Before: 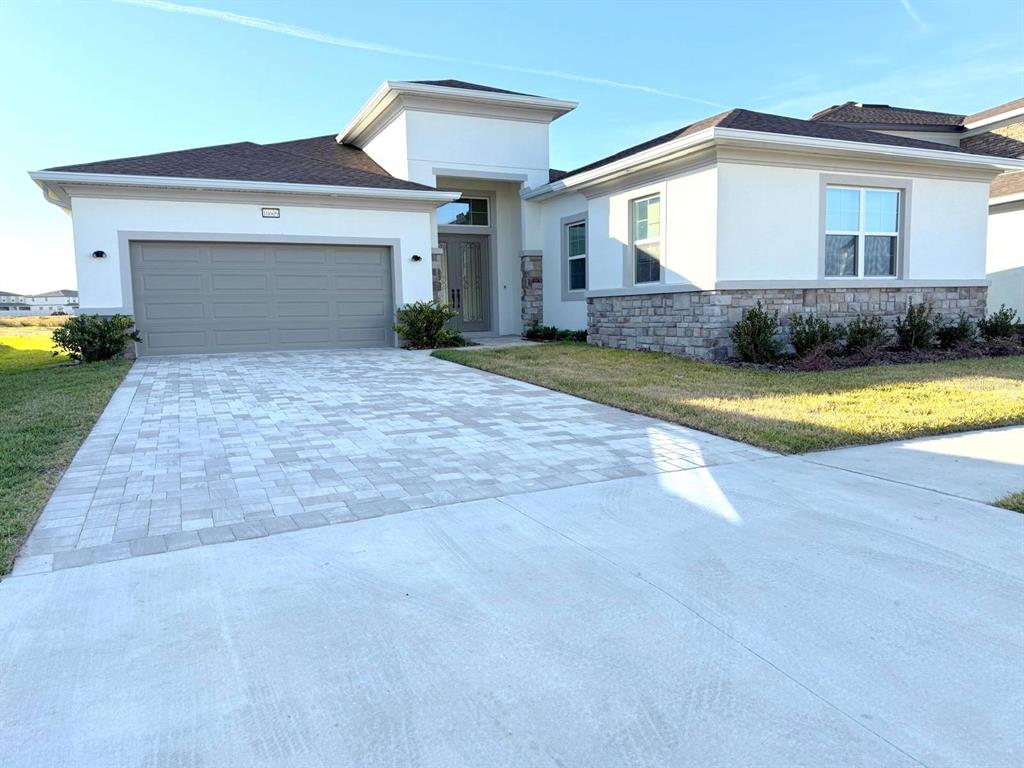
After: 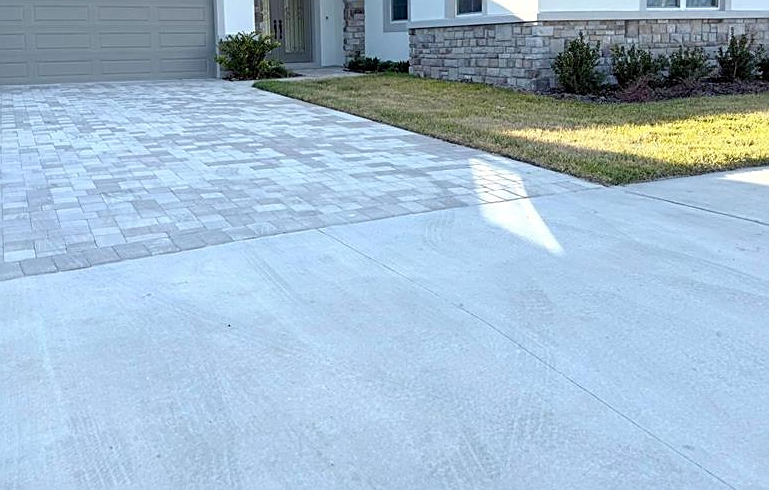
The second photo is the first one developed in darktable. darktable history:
crop and rotate: left 17.399%, top 35.109%, right 7.41%, bottom 1.027%
sharpen: on, module defaults
